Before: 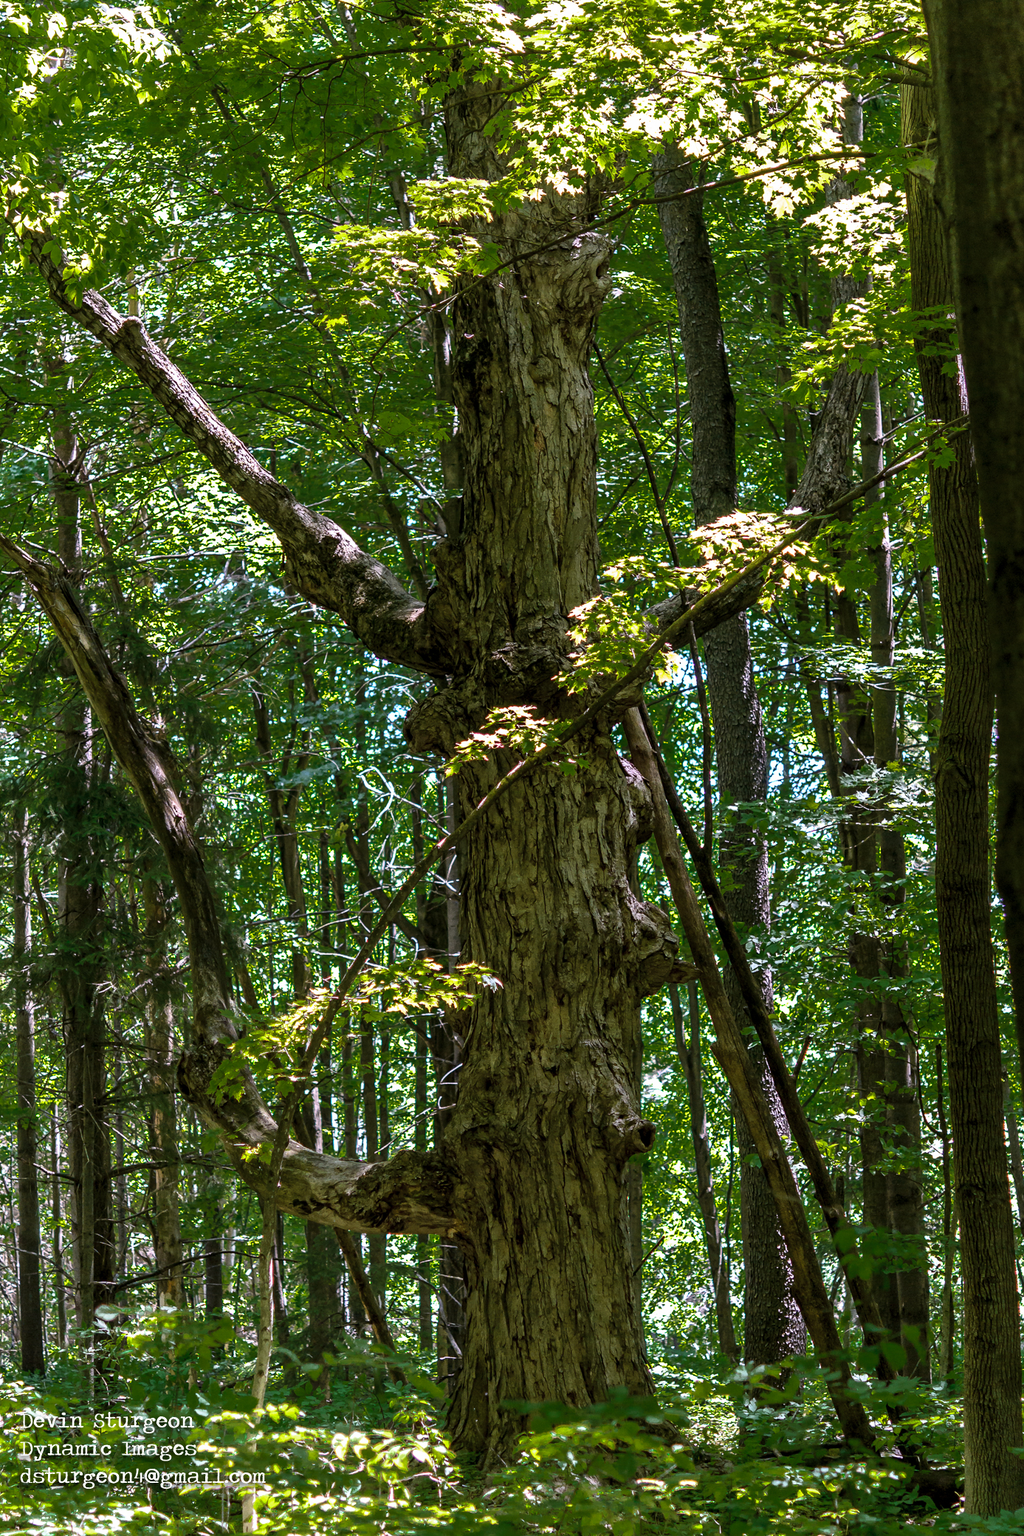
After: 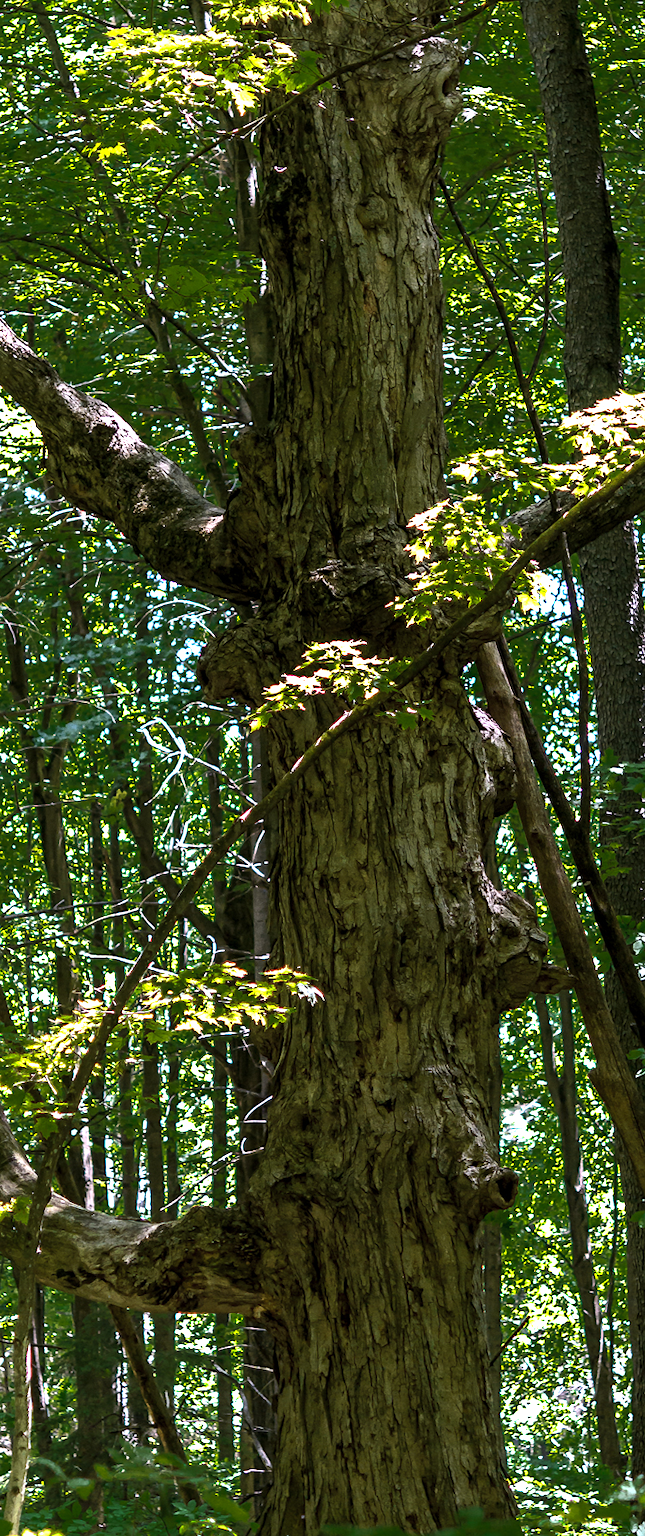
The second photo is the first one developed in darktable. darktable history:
crop and rotate: angle 0.02°, left 24.353%, top 13.219%, right 26.156%, bottom 8.224%
tone equalizer: -8 EV 0.001 EV, -7 EV -0.002 EV, -6 EV 0.002 EV, -5 EV -0.03 EV, -4 EV -0.116 EV, -3 EV -0.169 EV, -2 EV 0.24 EV, -1 EV 0.702 EV, +0 EV 0.493 EV
